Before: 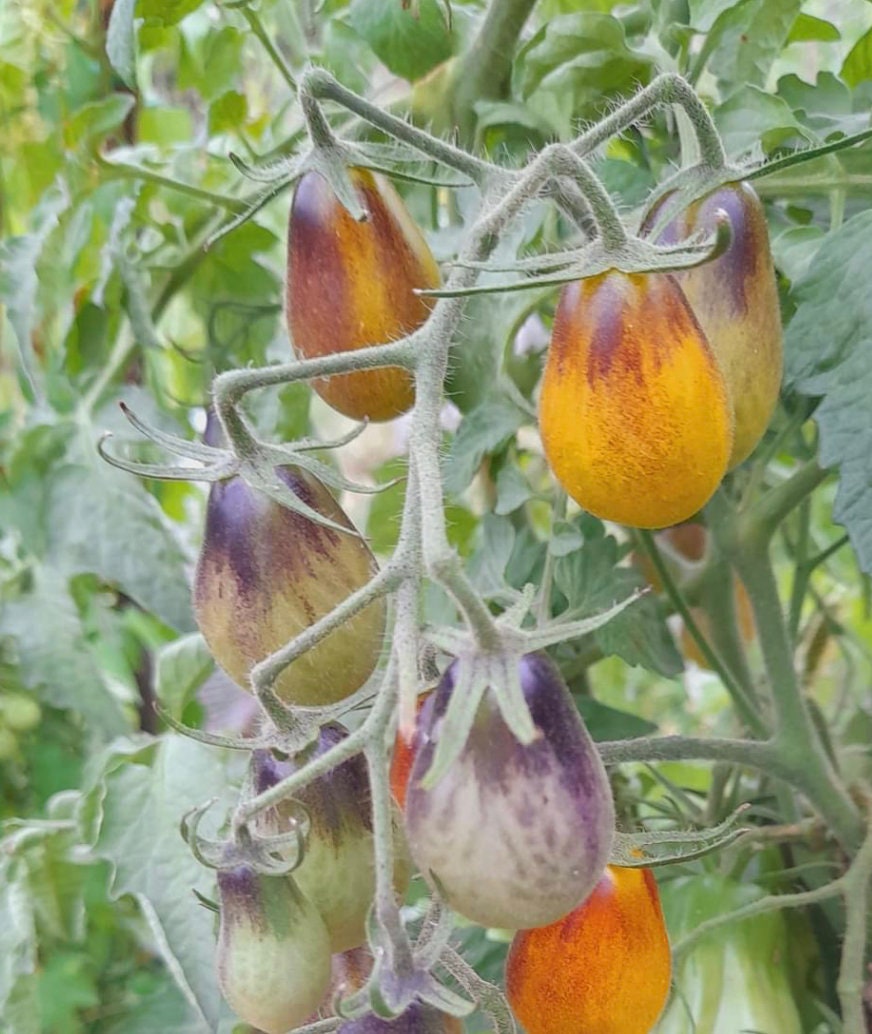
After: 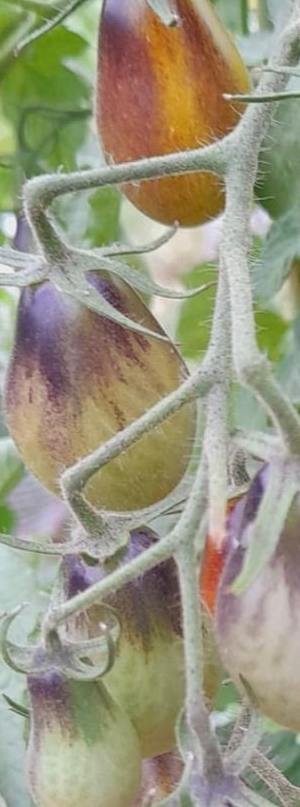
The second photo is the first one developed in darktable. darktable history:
crop and rotate: left 21.828%, top 18.912%, right 43.679%, bottom 2.991%
